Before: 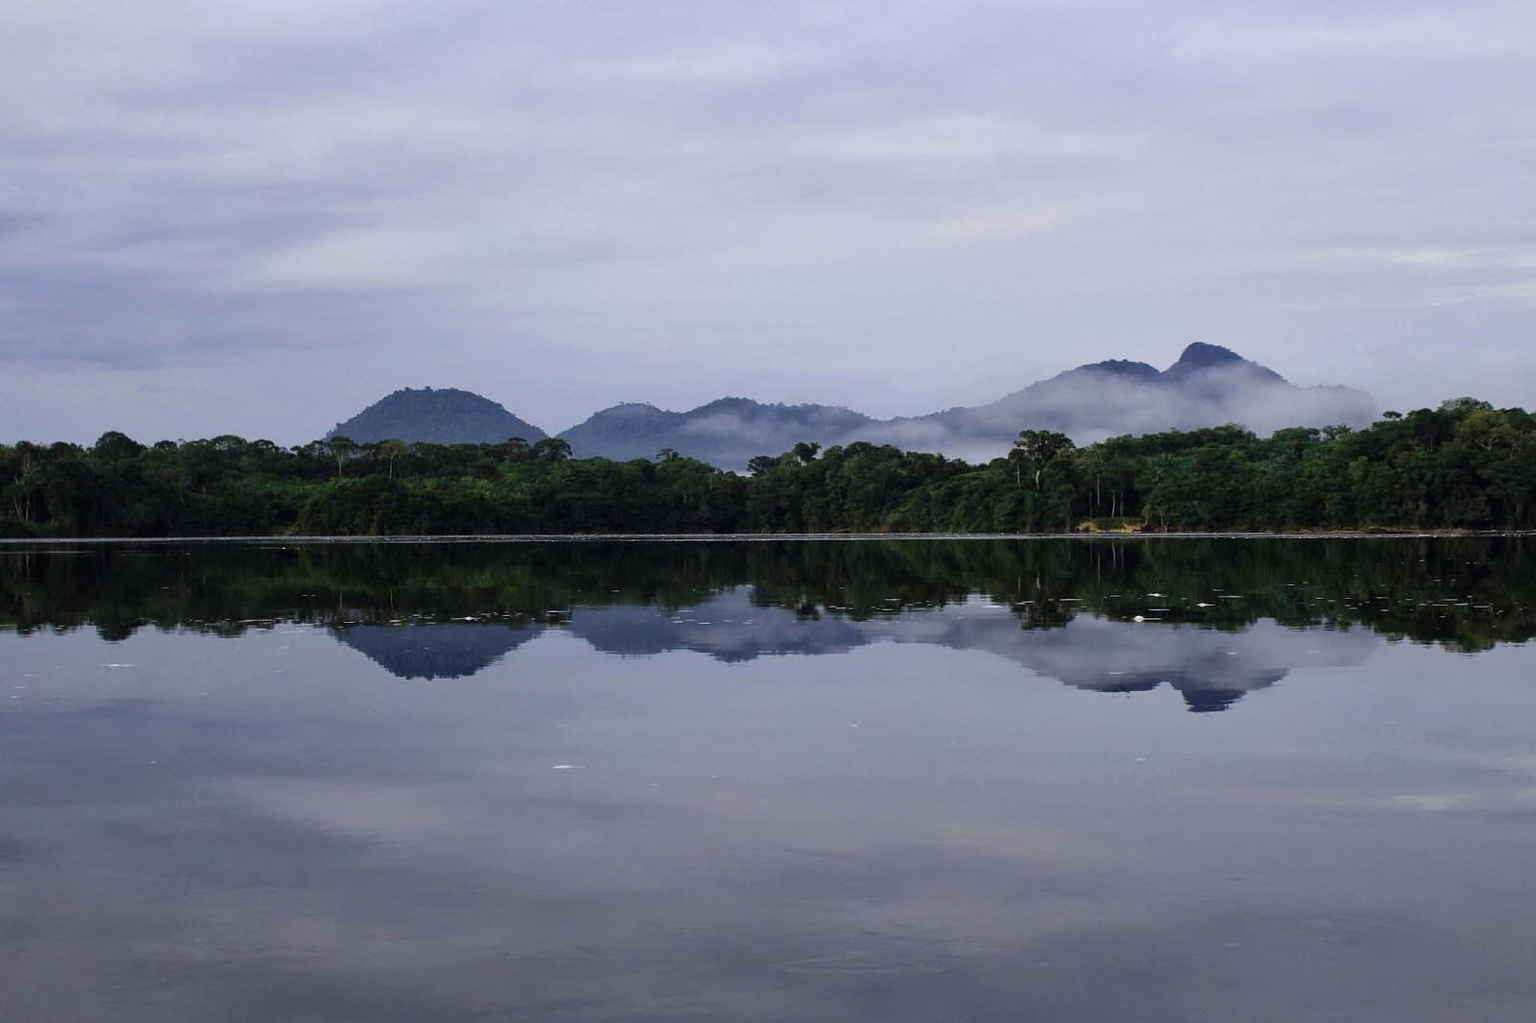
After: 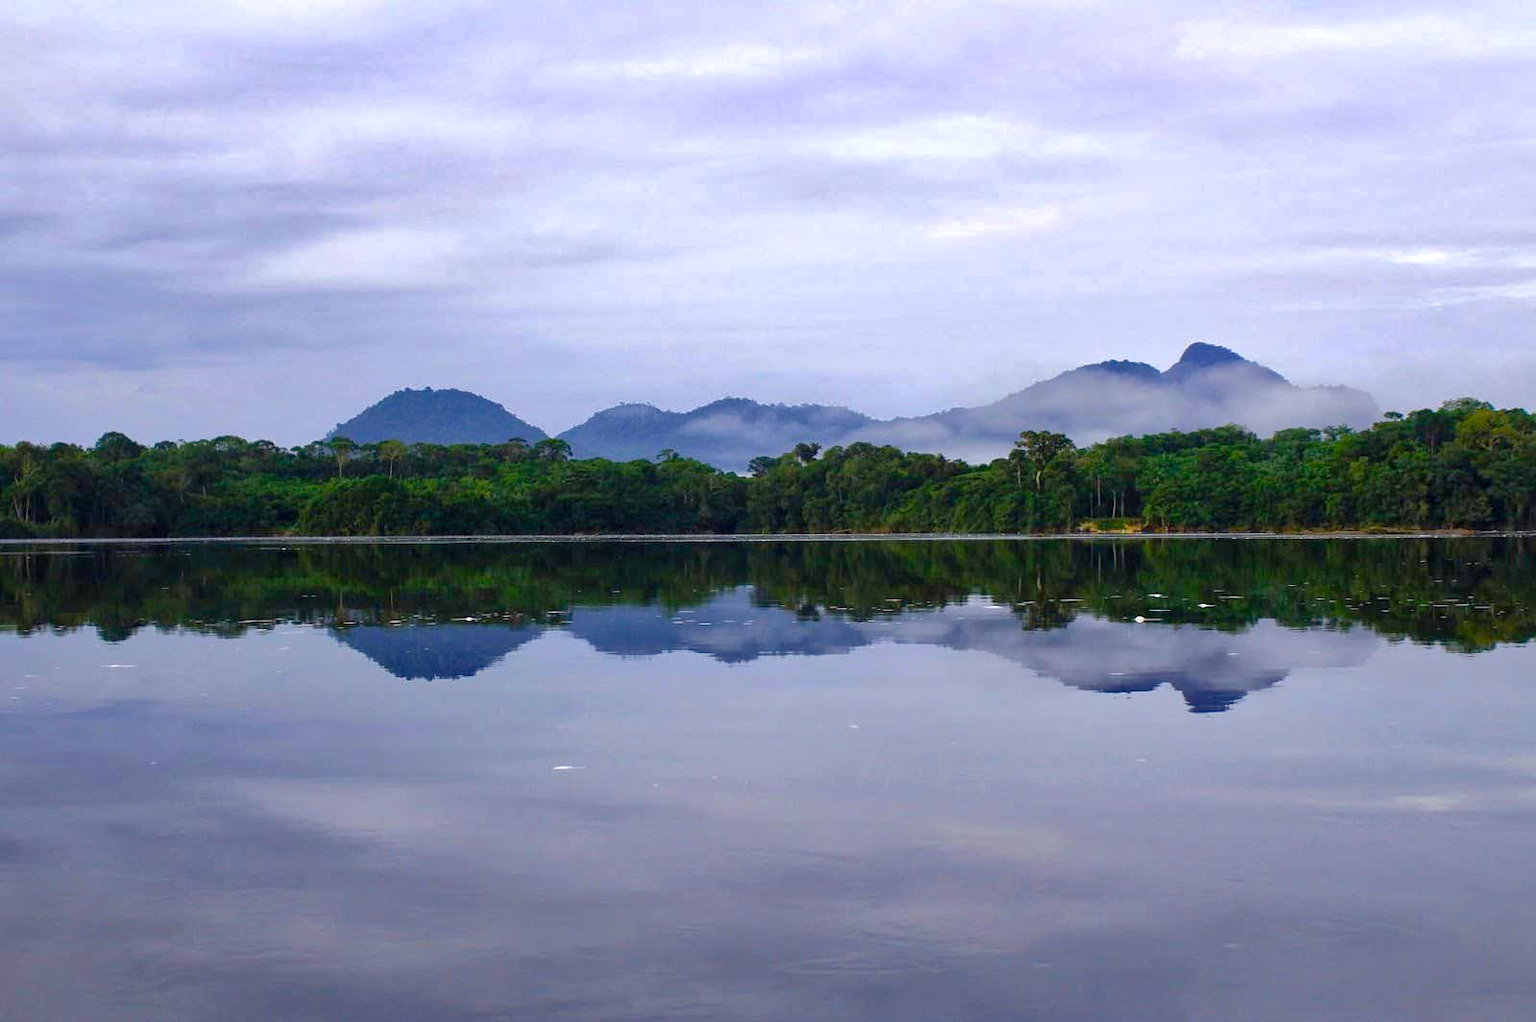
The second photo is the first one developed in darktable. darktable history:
crop: top 0.05%, bottom 0.098%
color balance rgb: linear chroma grading › shadows -2.2%, linear chroma grading › highlights -15%, linear chroma grading › global chroma -10%, linear chroma grading › mid-tones -10%, perceptual saturation grading › global saturation 45%, perceptual saturation grading › highlights -50%, perceptual saturation grading › shadows 30%, perceptual brilliance grading › global brilliance 18%, global vibrance 45%
shadows and highlights: on, module defaults
